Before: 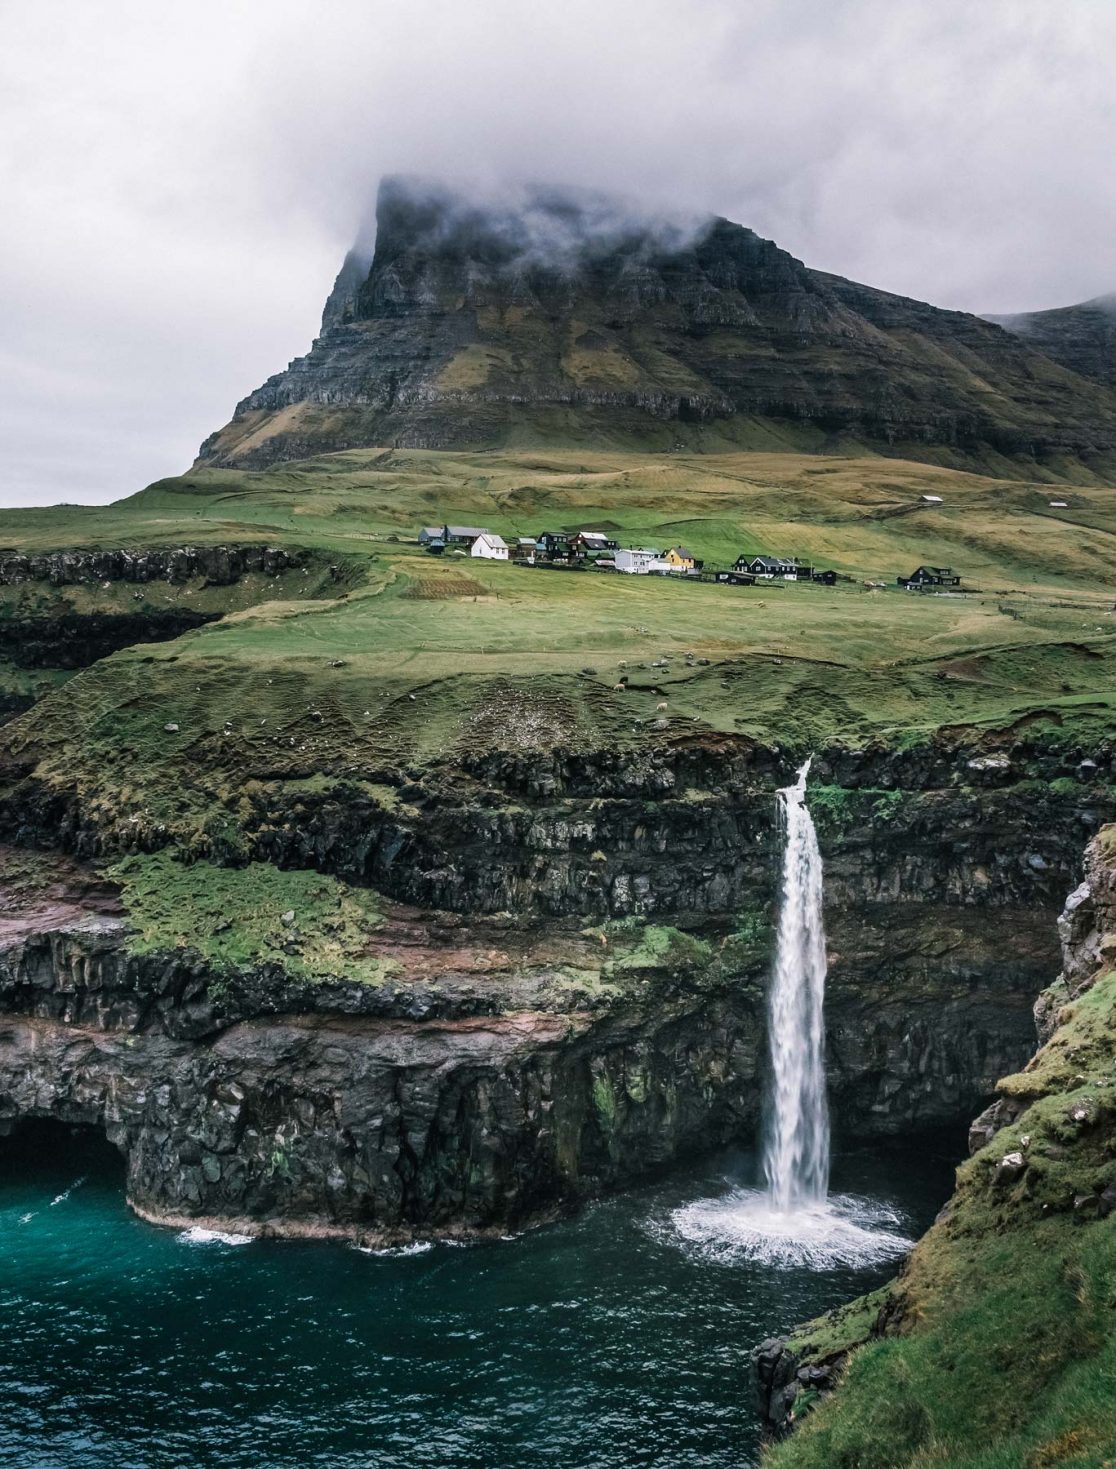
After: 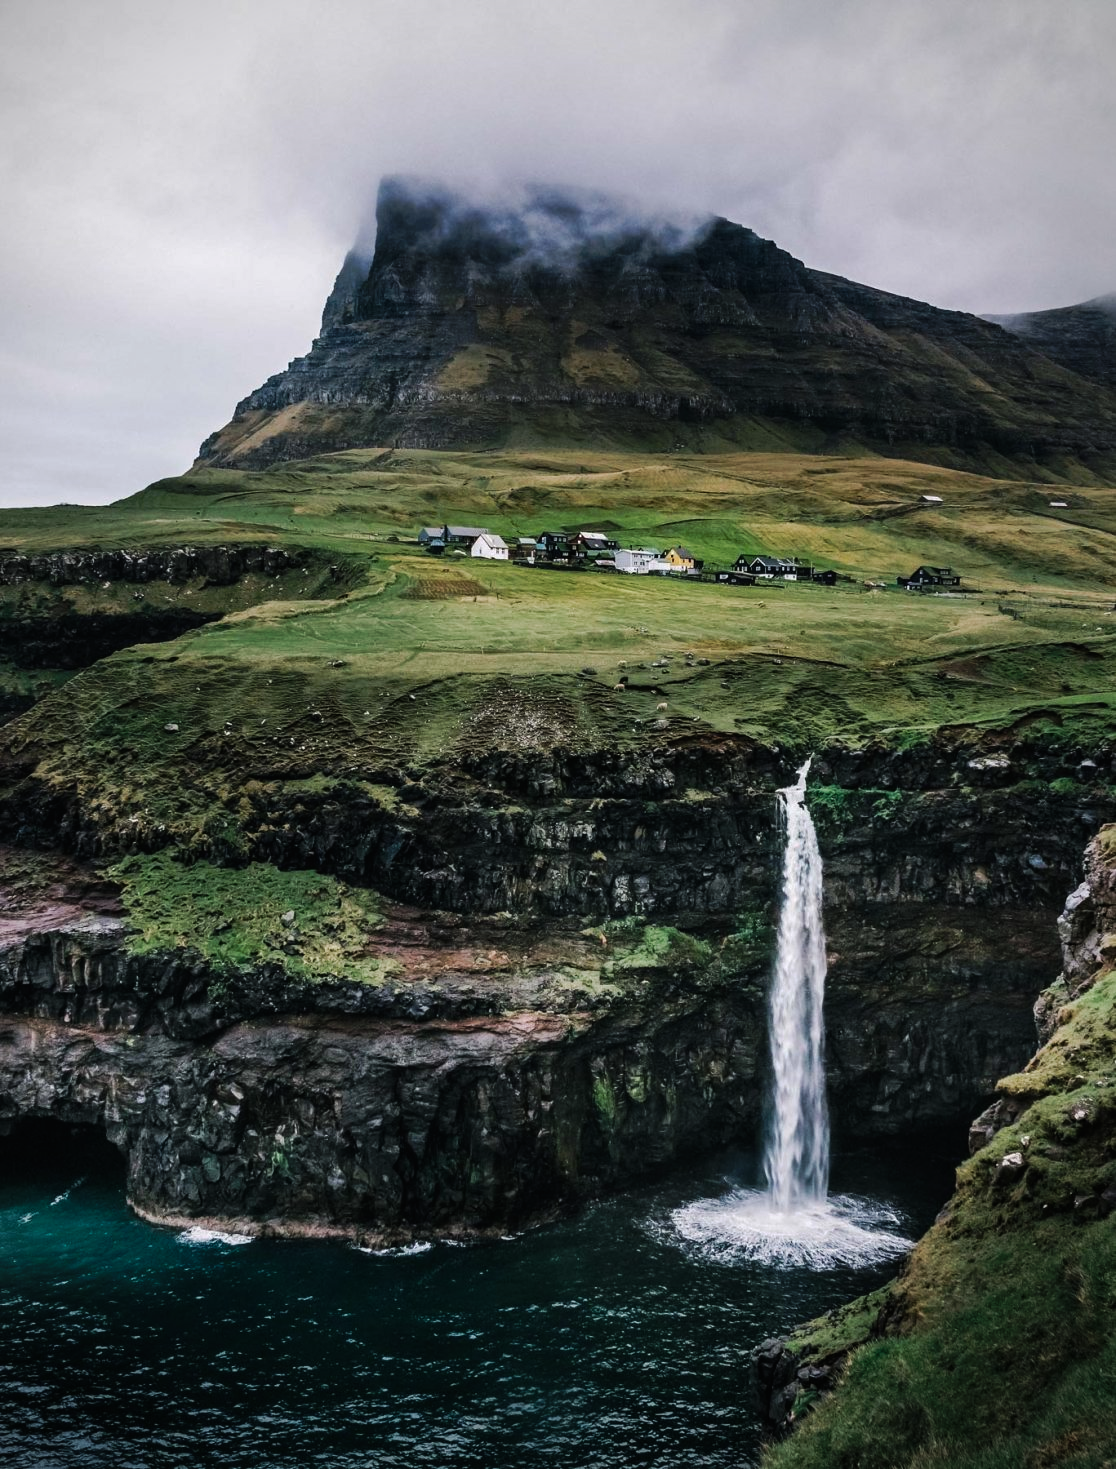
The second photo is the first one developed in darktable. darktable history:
tone curve: curves: ch0 [(0, 0) (0.003, 0.008) (0.011, 0.011) (0.025, 0.014) (0.044, 0.021) (0.069, 0.029) (0.1, 0.042) (0.136, 0.06) (0.177, 0.09) (0.224, 0.126) (0.277, 0.177) (0.335, 0.243) (0.399, 0.31) (0.468, 0.388) (0.543, 0.484) (0.623, 0.585) (0.709, 0.683) (0.801, 0.775) (0.898, 0.873) (1, 1)], preserve colors none
vignetting: on, module defaults
